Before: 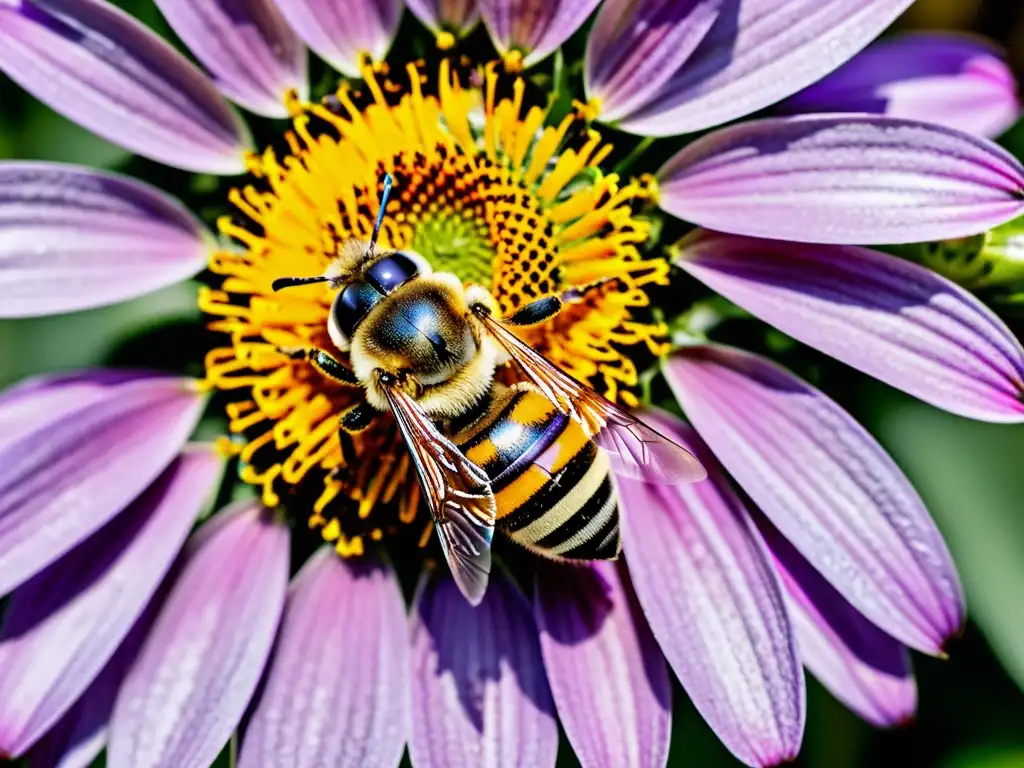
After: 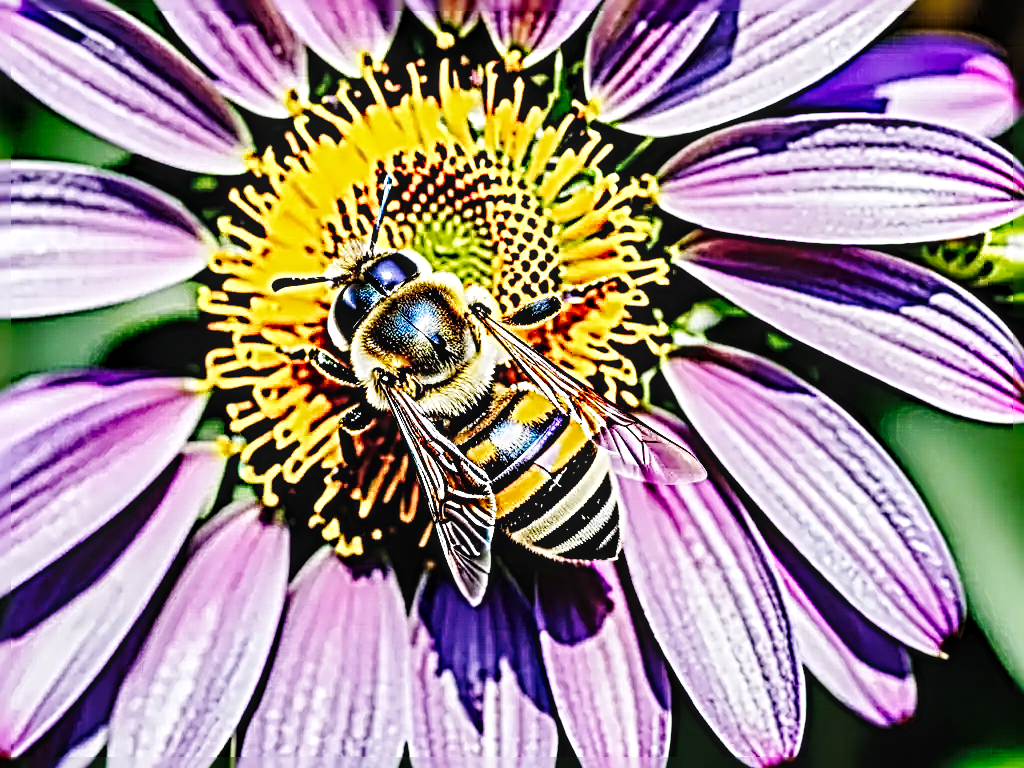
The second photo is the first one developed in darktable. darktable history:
local contrast: detail 140%
base curve: curves: ch0 [(0, 0) (0.036, 0.025) (0.121, 0.166) (0.206, 0.329) (0.605, 0.79) (1, 1)], preserve colors none
sharpen: radius 4.03, amount 1.994
